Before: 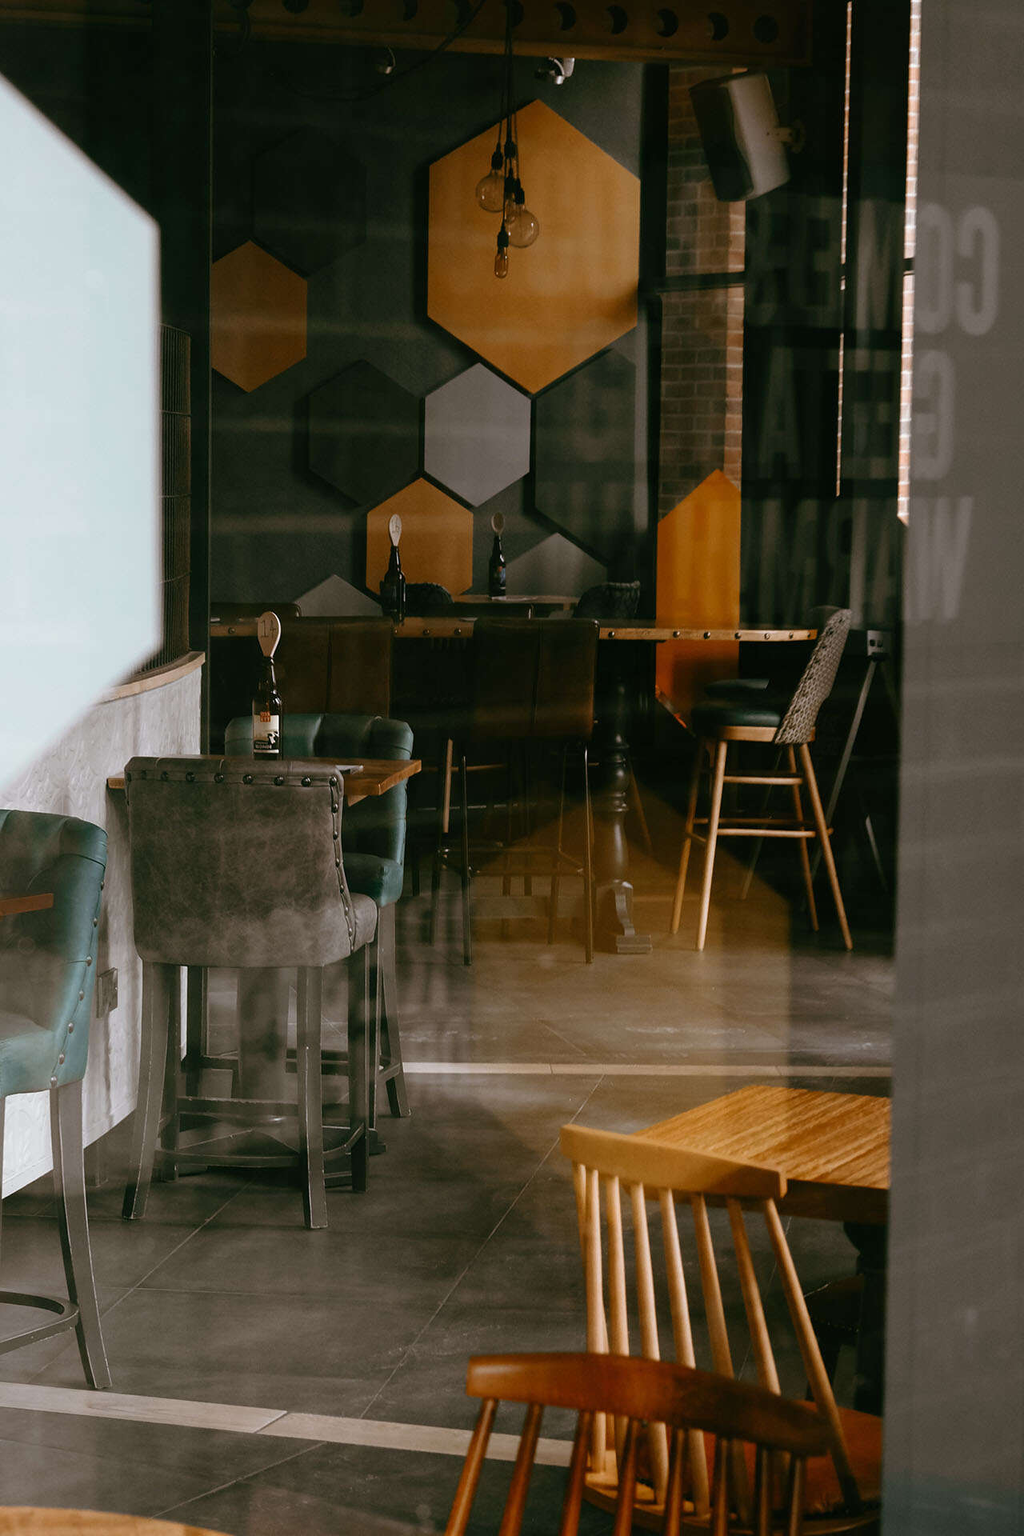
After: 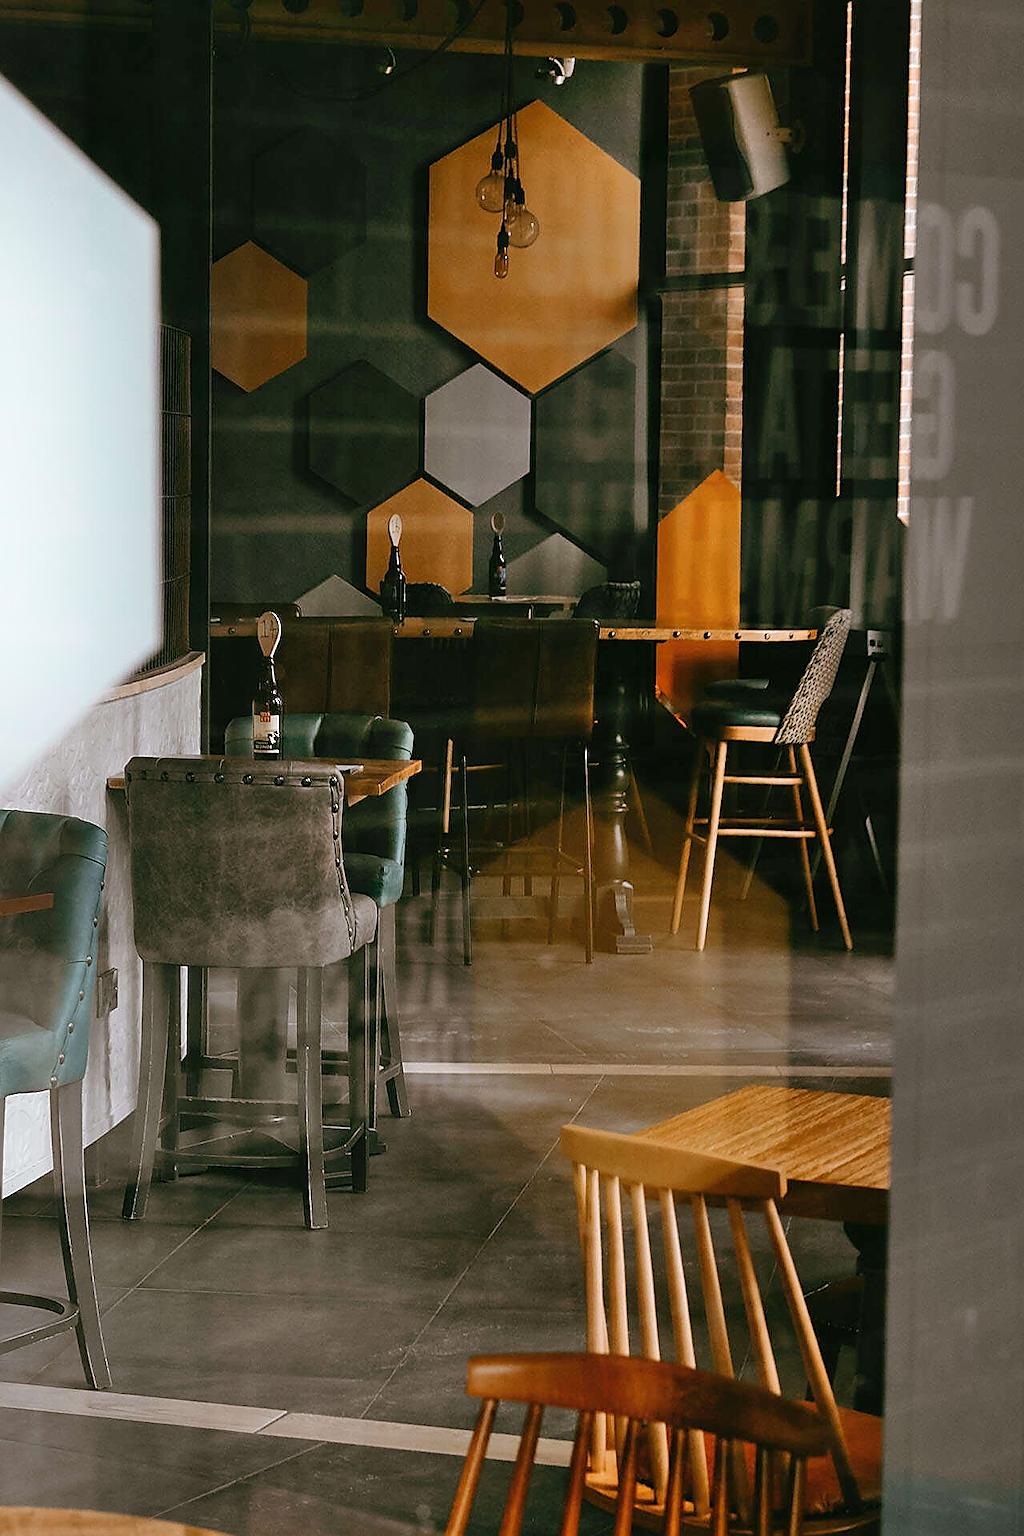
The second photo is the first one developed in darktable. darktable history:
shadows and highlights: highlights 70.7, soften with gaussian
sharpen: radius 1.4, amount 1.25, threshold 0.7
